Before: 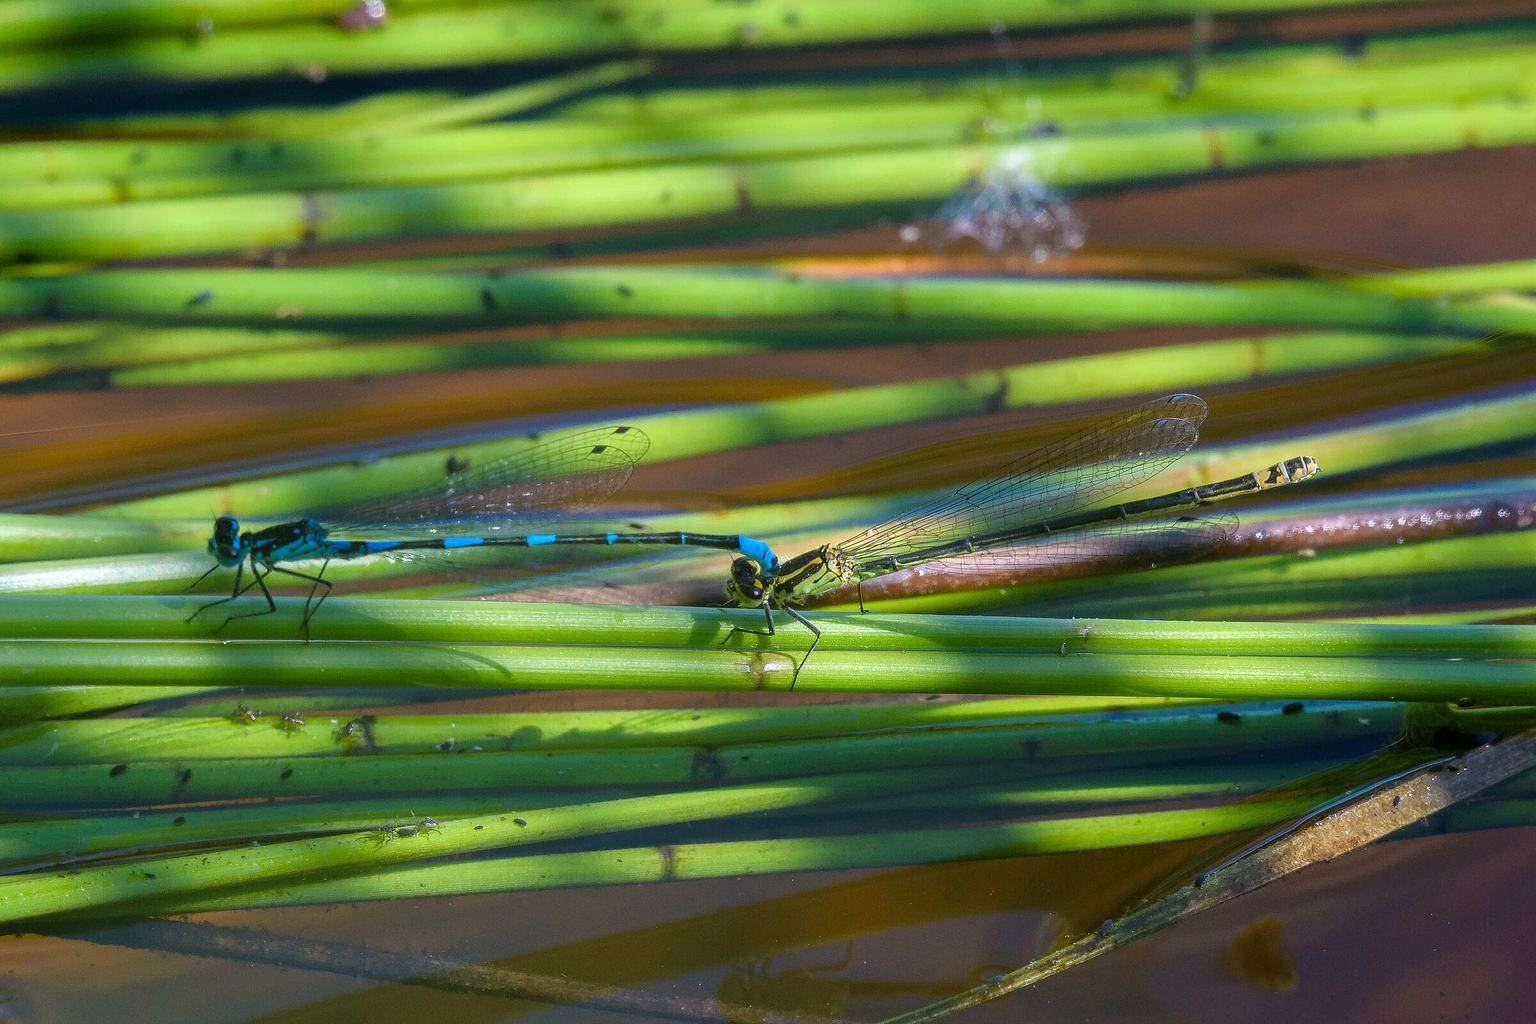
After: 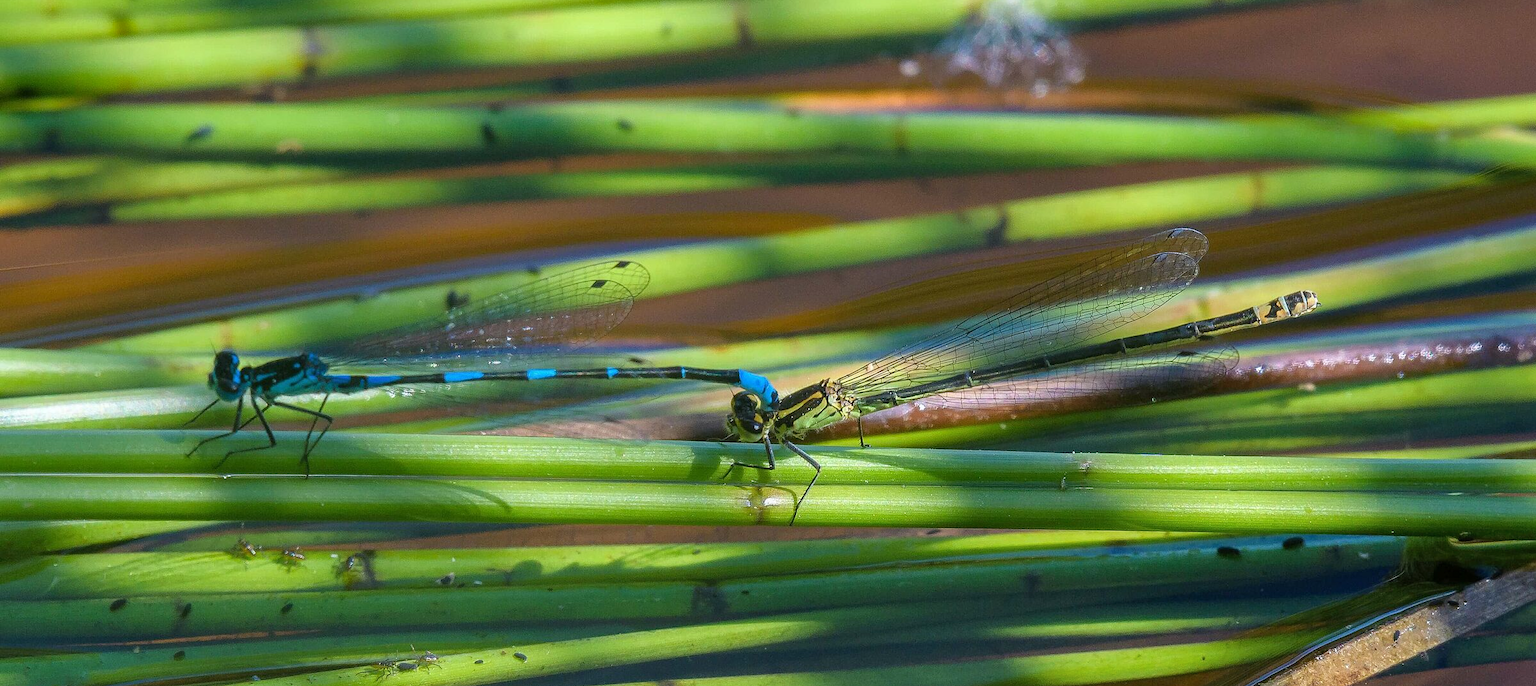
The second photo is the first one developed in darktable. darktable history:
crop: top 16.226%, bottom 16.706%
shadows and highlights: radius 133.91, soften with gaussian
